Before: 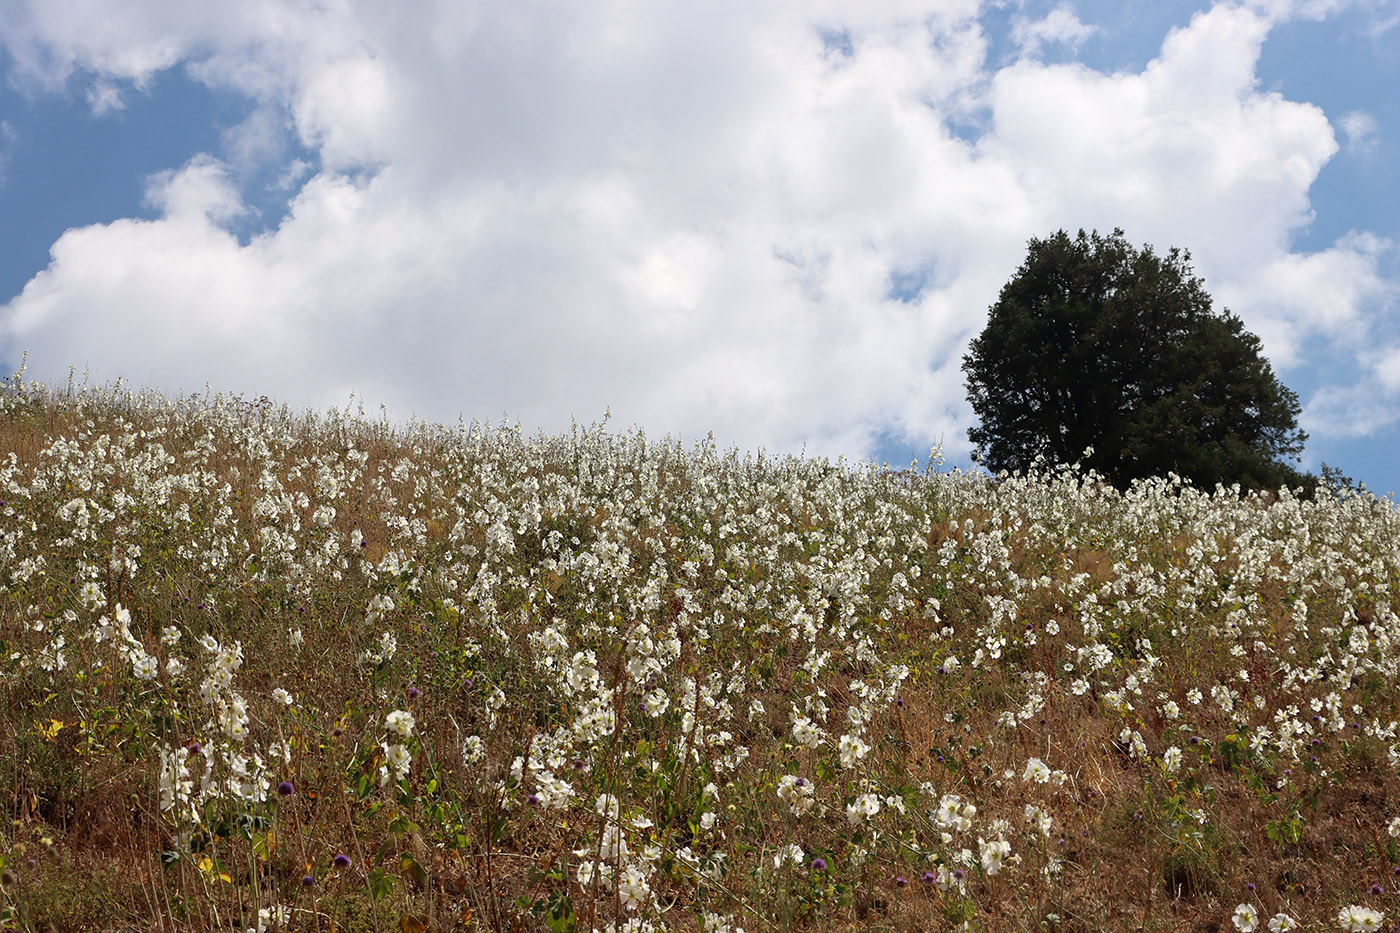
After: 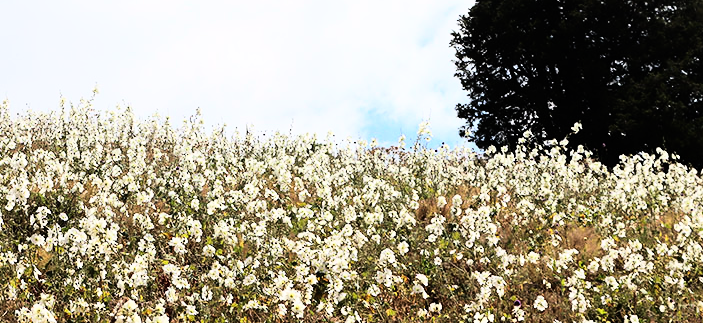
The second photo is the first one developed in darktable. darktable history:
rgb curve: curves: ch0 [(0, 0) (0.21, 0.15) (0.24, 0.21) (0.5, 0.75) (0.75, 0.96) (0.89, 0.99) (1, 1)]; ch1 [(0, 0.02) (0.21, 0.13) (0.25, 0.2) (0.5, 0.67) (0.75, 0.9) (0.89, 0.97) (1, 1)]; ch2 [(0, 0.02) (0.21, 0.13) (0.25, 0.2) (0.5, 0.67) (0.75, 0.9) (0.89, 0.97) (1, 1)], compensate middle gray true
crop: left 36.607%, top 34.735%, right 13.146%, bottom 30.611%
